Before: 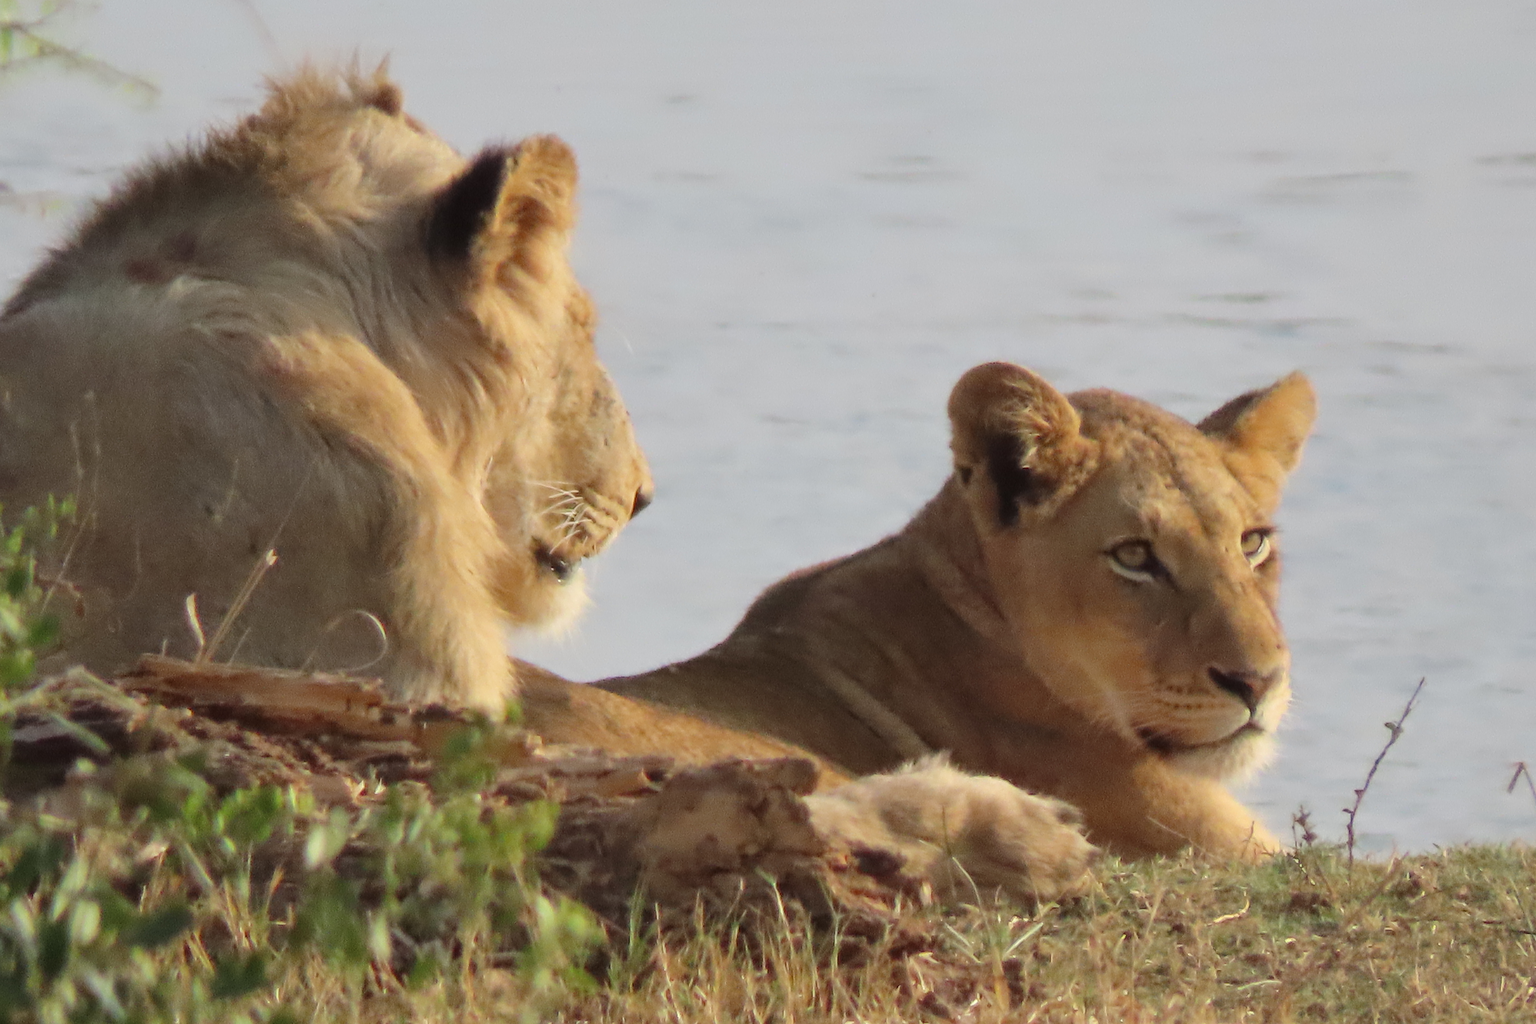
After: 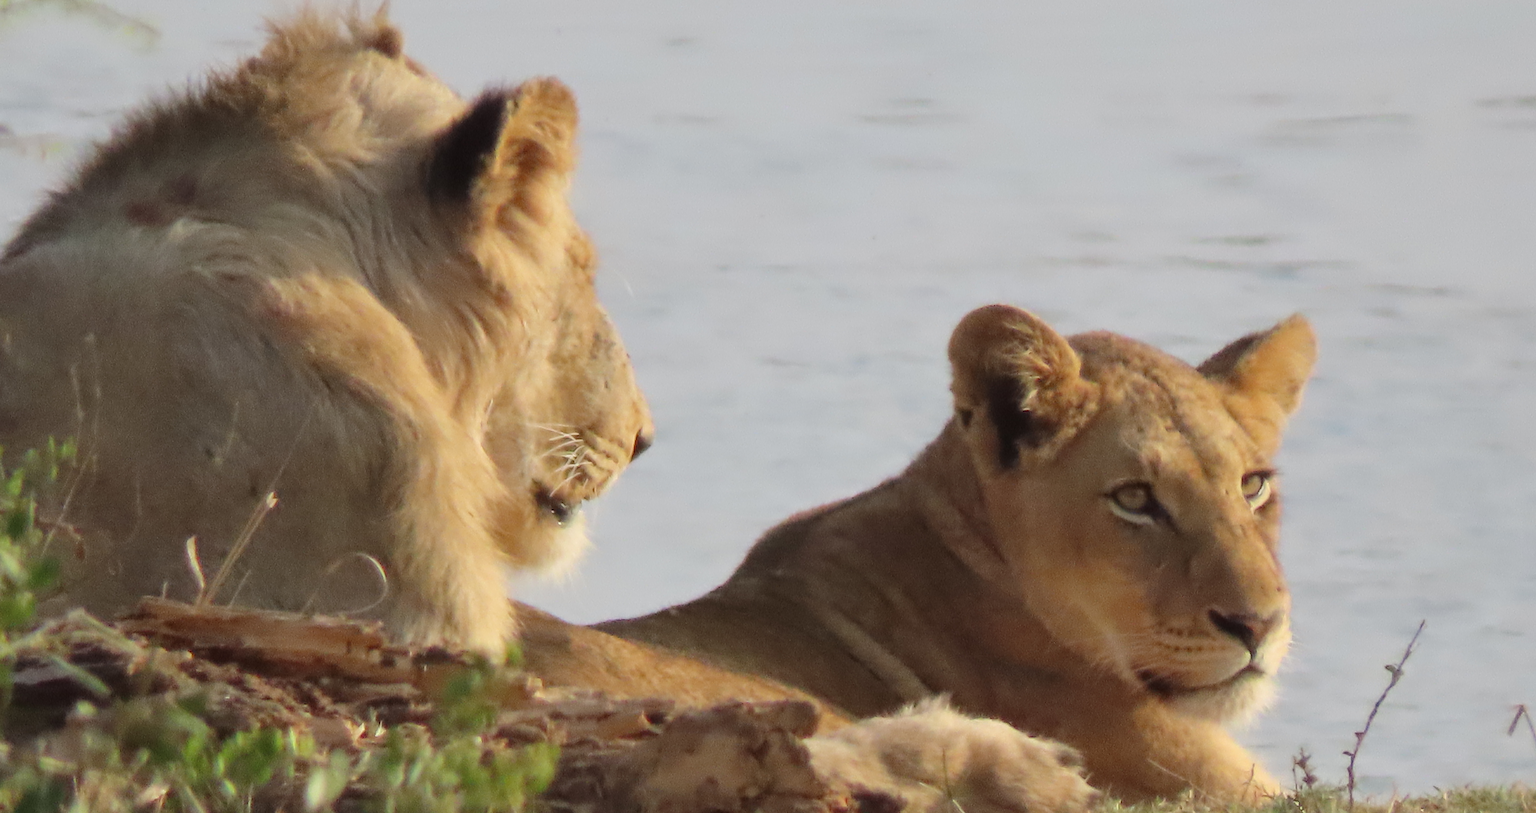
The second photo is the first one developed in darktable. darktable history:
crop and rotate: top 5.656%, bottom 14.854%
